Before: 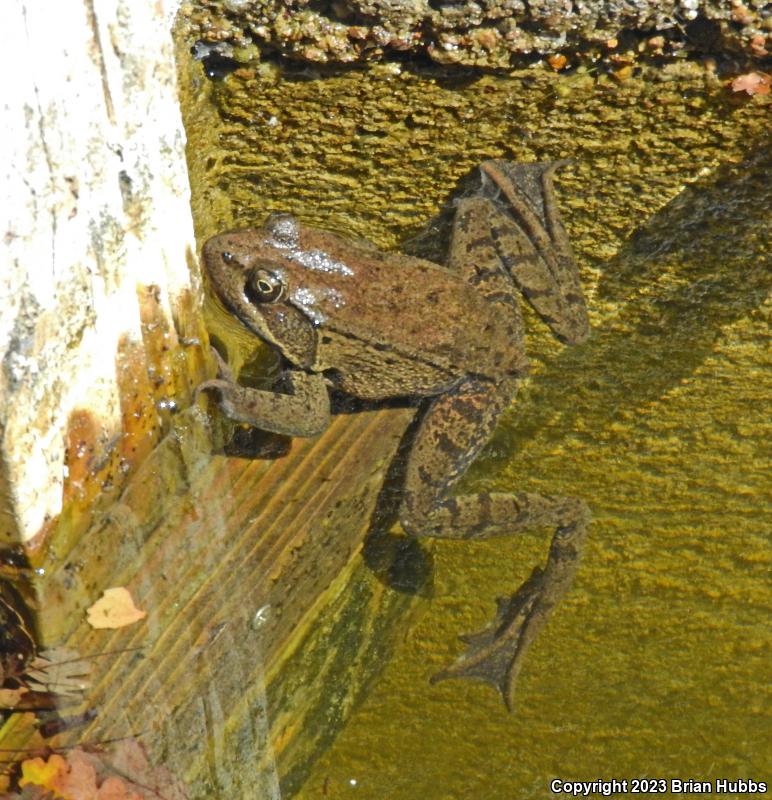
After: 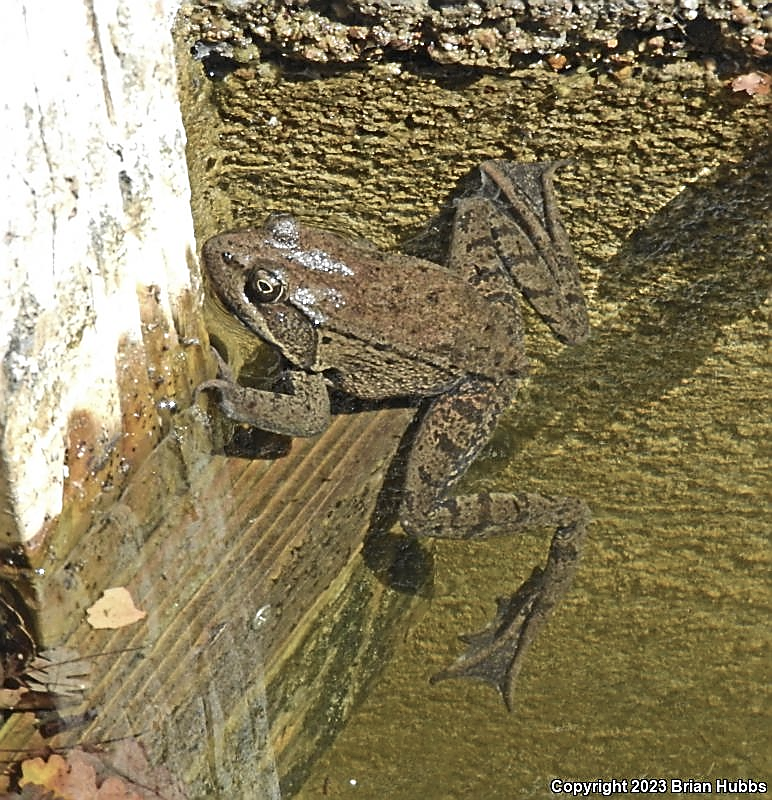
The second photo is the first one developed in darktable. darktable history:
exposure: compensate highlight preservation false
contrast brightness saturation: contrast 0.1, saturation -0.36
sharpen: radius 1.4, amount 1.25, threshold 0.7
